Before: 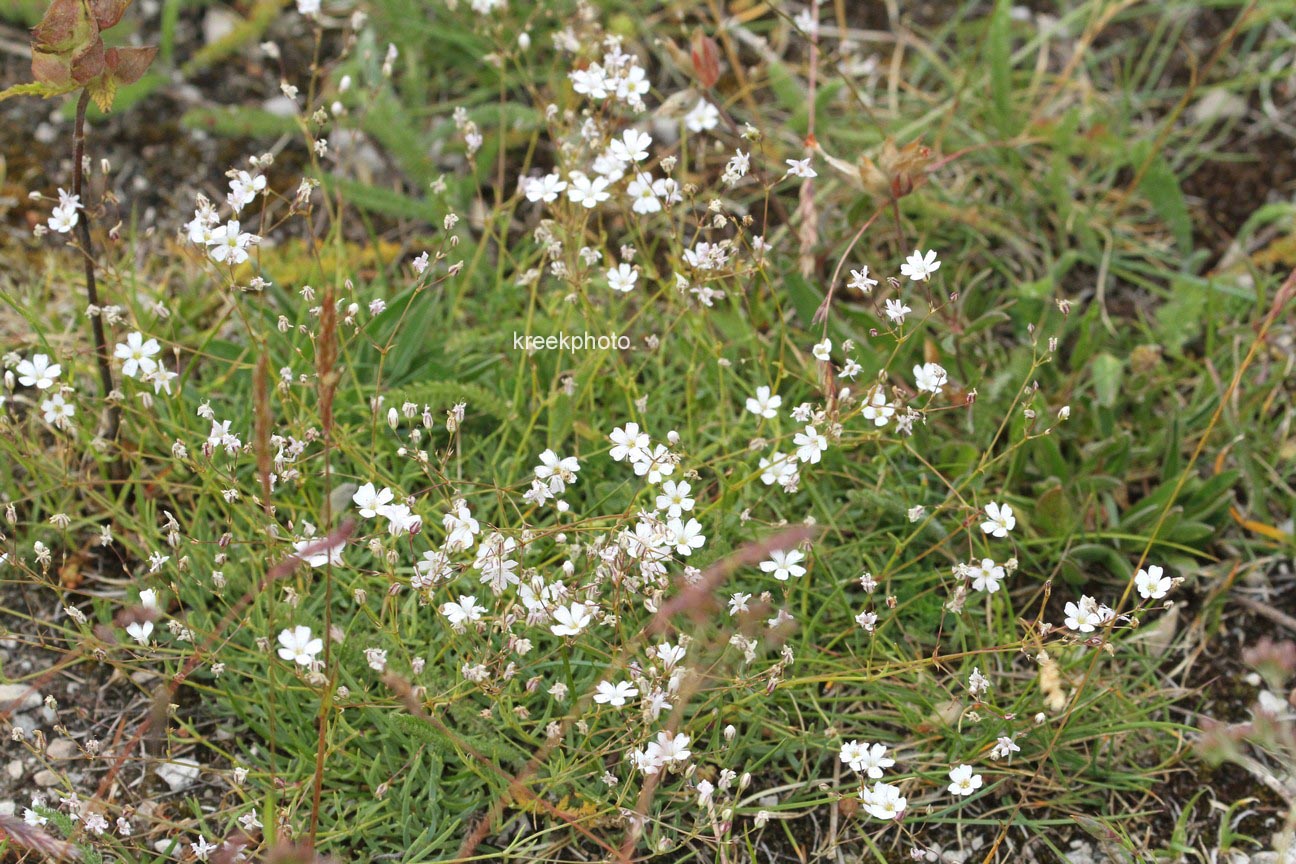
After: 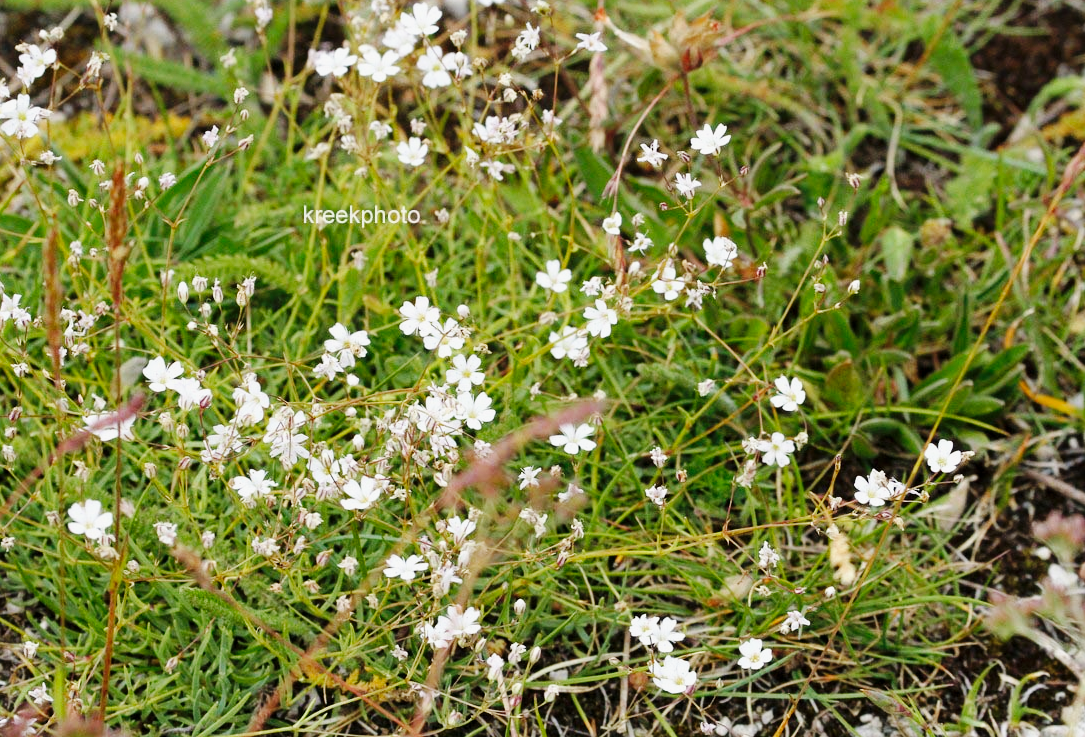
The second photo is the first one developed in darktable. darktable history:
base curve: curves: ch0 [(0, 0) (0.036, 0.025) (0.121, 0.166) (0.206, 0.329) (0.605, 0.79) (1, 1)], preserve colors none
crop: left 16.26%, top 14.69%
exposure: black level correction 0.006, exposure -0.221 EV, compensate highlight preservation false
contrast brightness saturation: saturation -0.034
